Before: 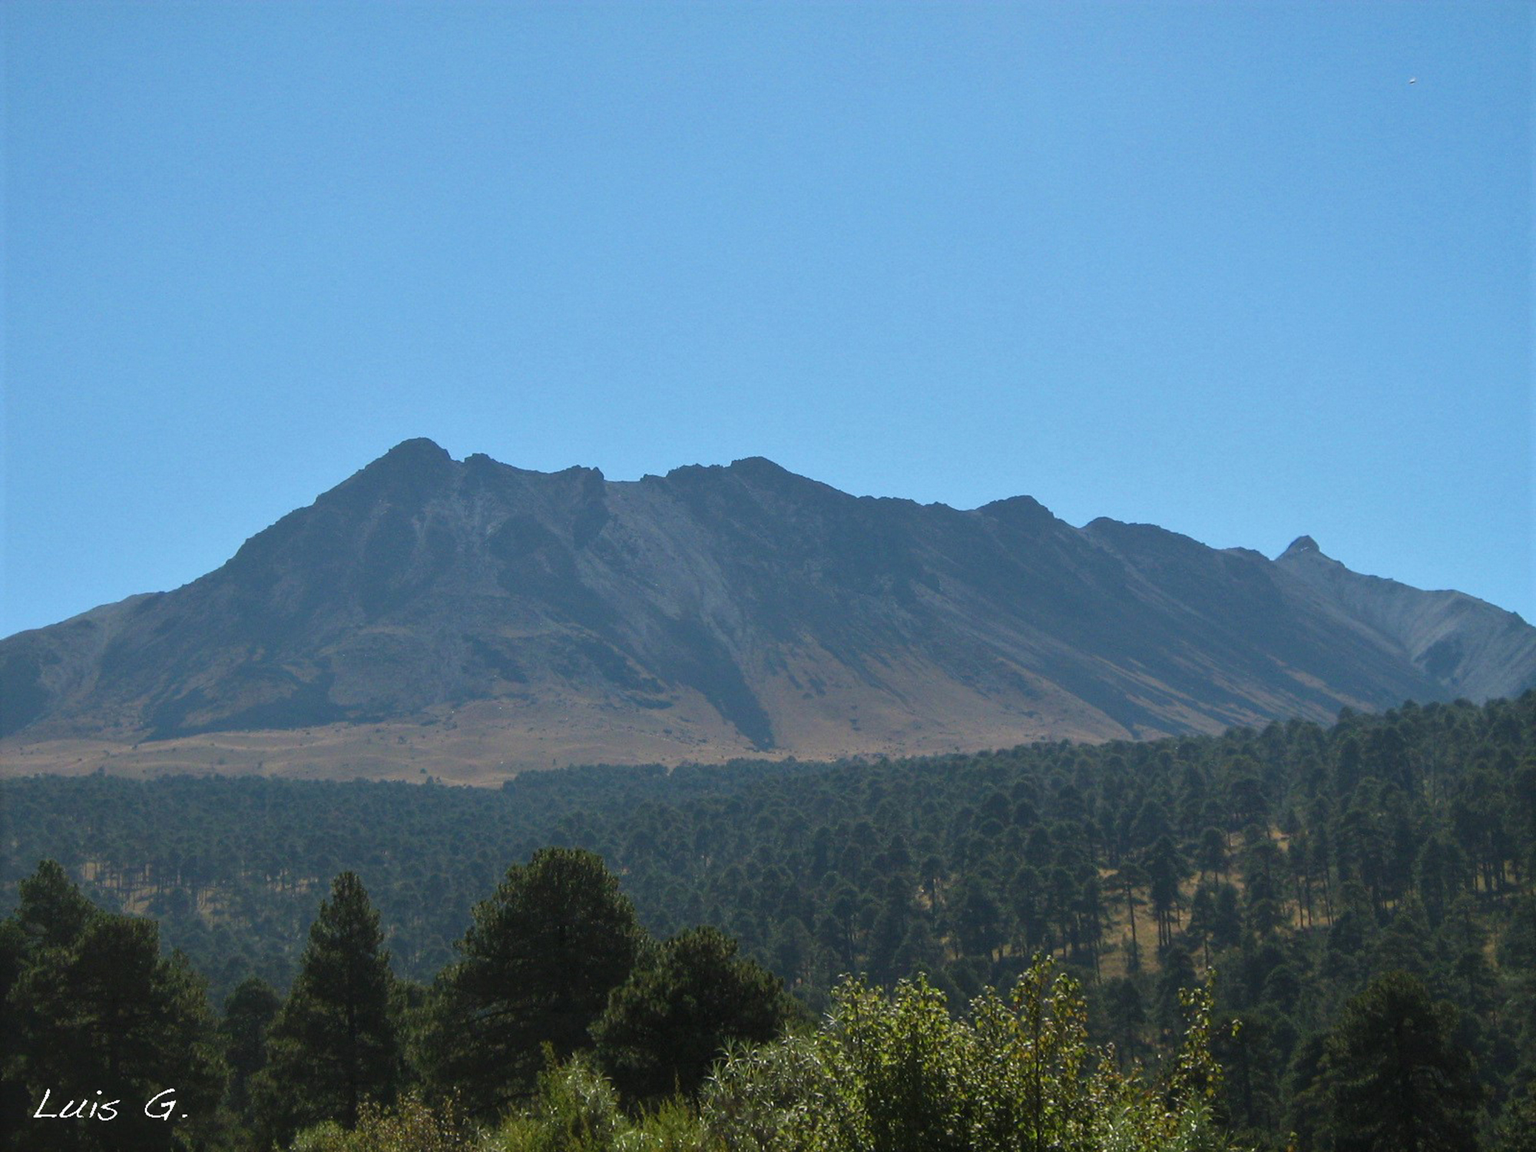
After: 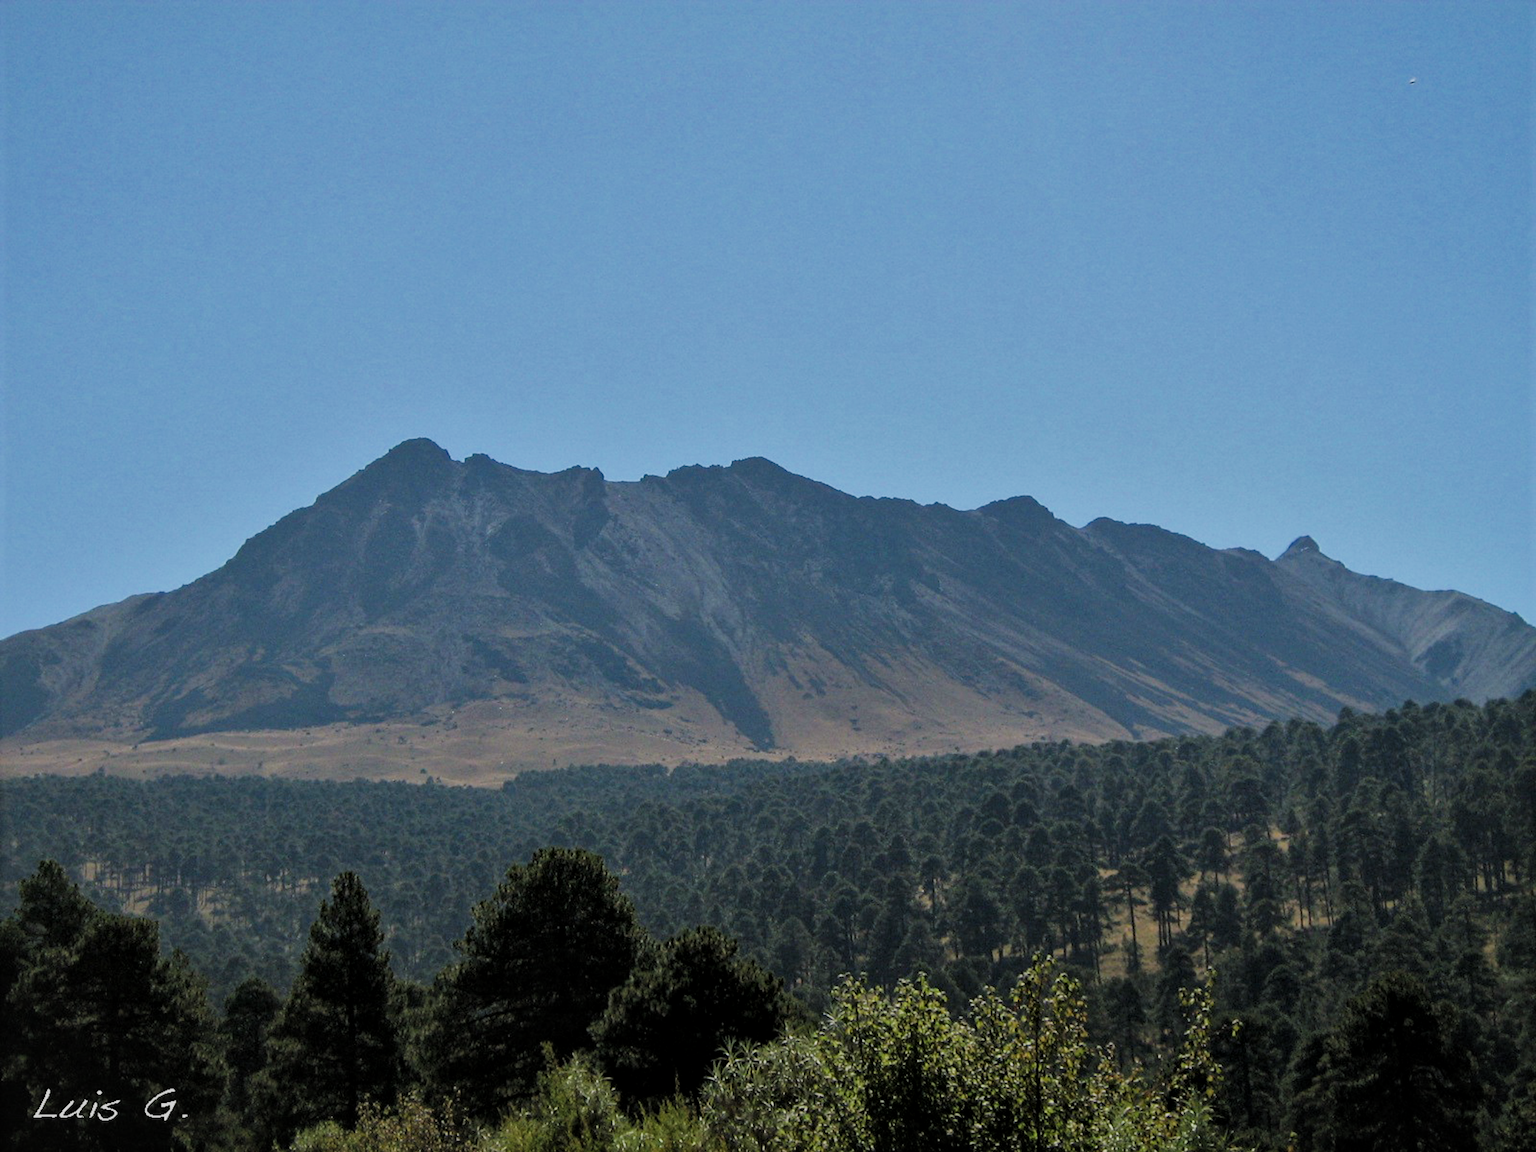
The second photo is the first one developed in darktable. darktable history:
haze removal: adaptive false
local contrast: mode bilateral grid, contrast 20, coarseness 51, detail 130%, midtone range 0.2
filmic rgb: black relative exposure -7.08 EV, white relative exposure 5.35 EV, threshold 3 EV, structure ↔ texture 99.38%, hardness 3.03, add noise in highlights 0.001, color science v3 (2019), use custom middle-gray values true, contrast in highlights soft, enable highlight reconstruction true
